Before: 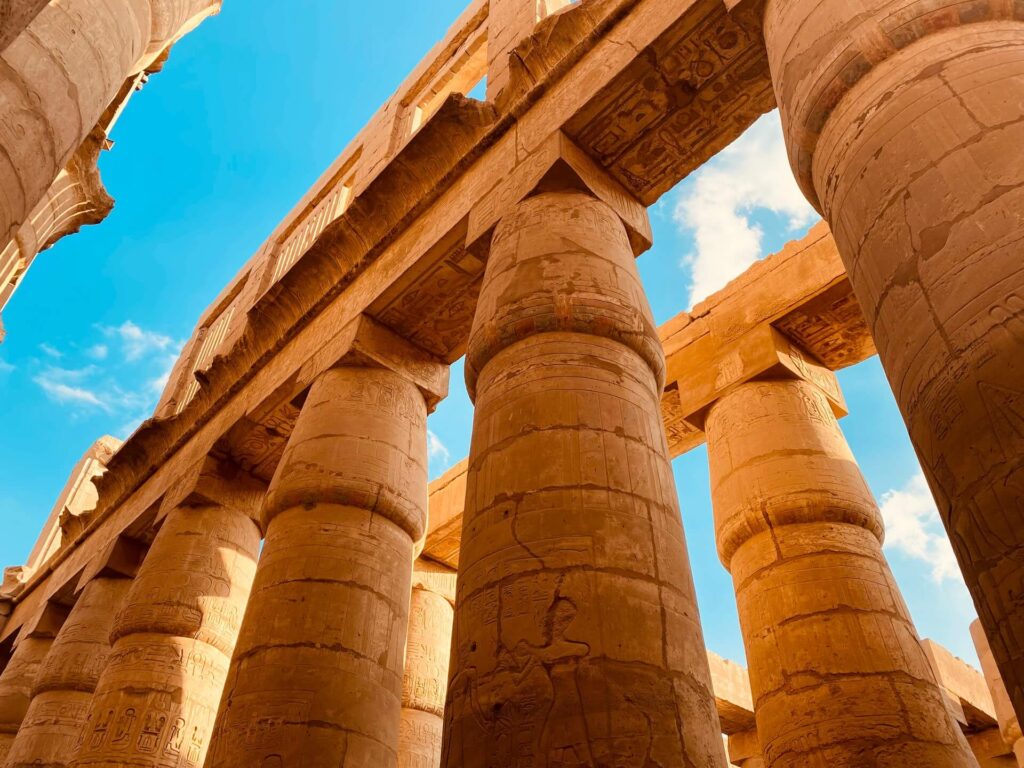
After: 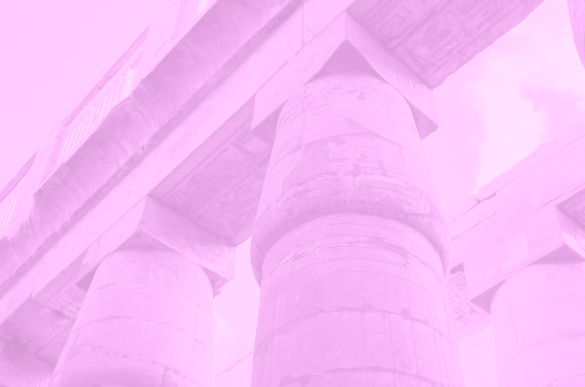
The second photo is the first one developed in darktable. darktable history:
colorize: hue 331.2°, saturation 75%, source mix 30.28%, lightness 70.52%, version 1
shadows and highlights: on, module defaults
crop: left 20.932%, top 15.471%, right 21.848%, bottom 34.081%
